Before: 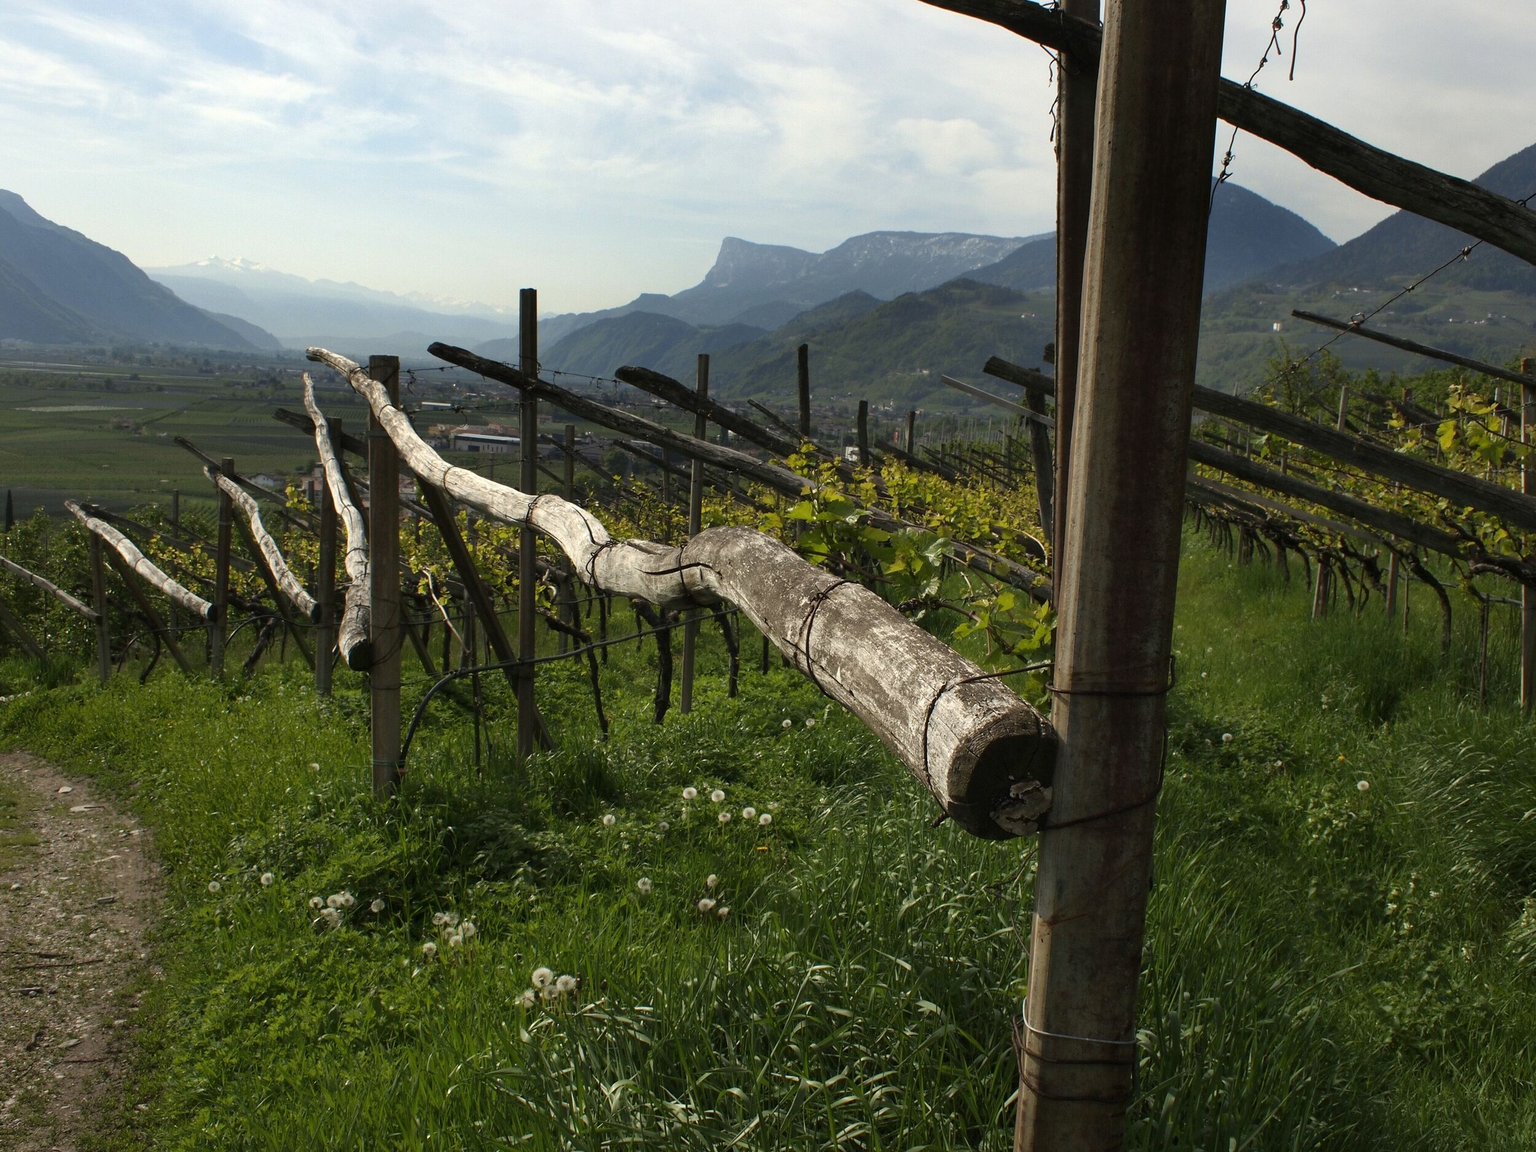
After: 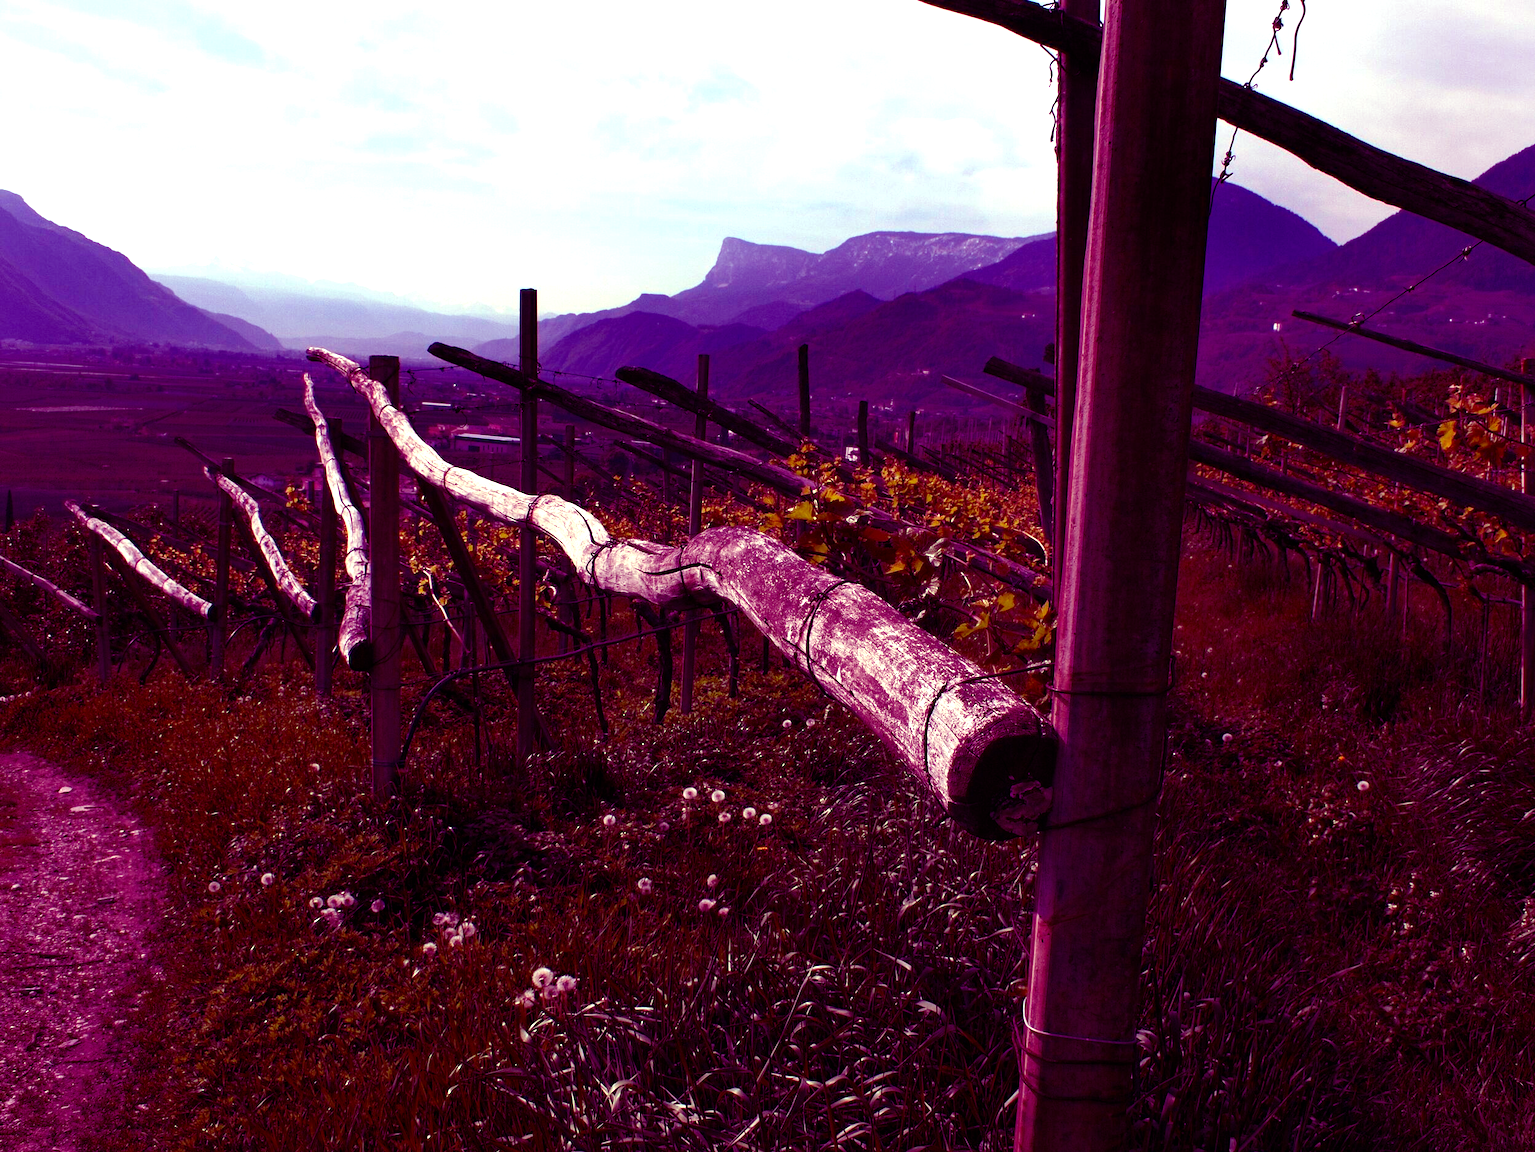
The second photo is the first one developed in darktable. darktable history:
color balance: mode lift, gamma, gain (sRGB), lift [1, 1, 0.101, 1]
exposure: exposure 0.6 EV, compensate highlight preservation false
